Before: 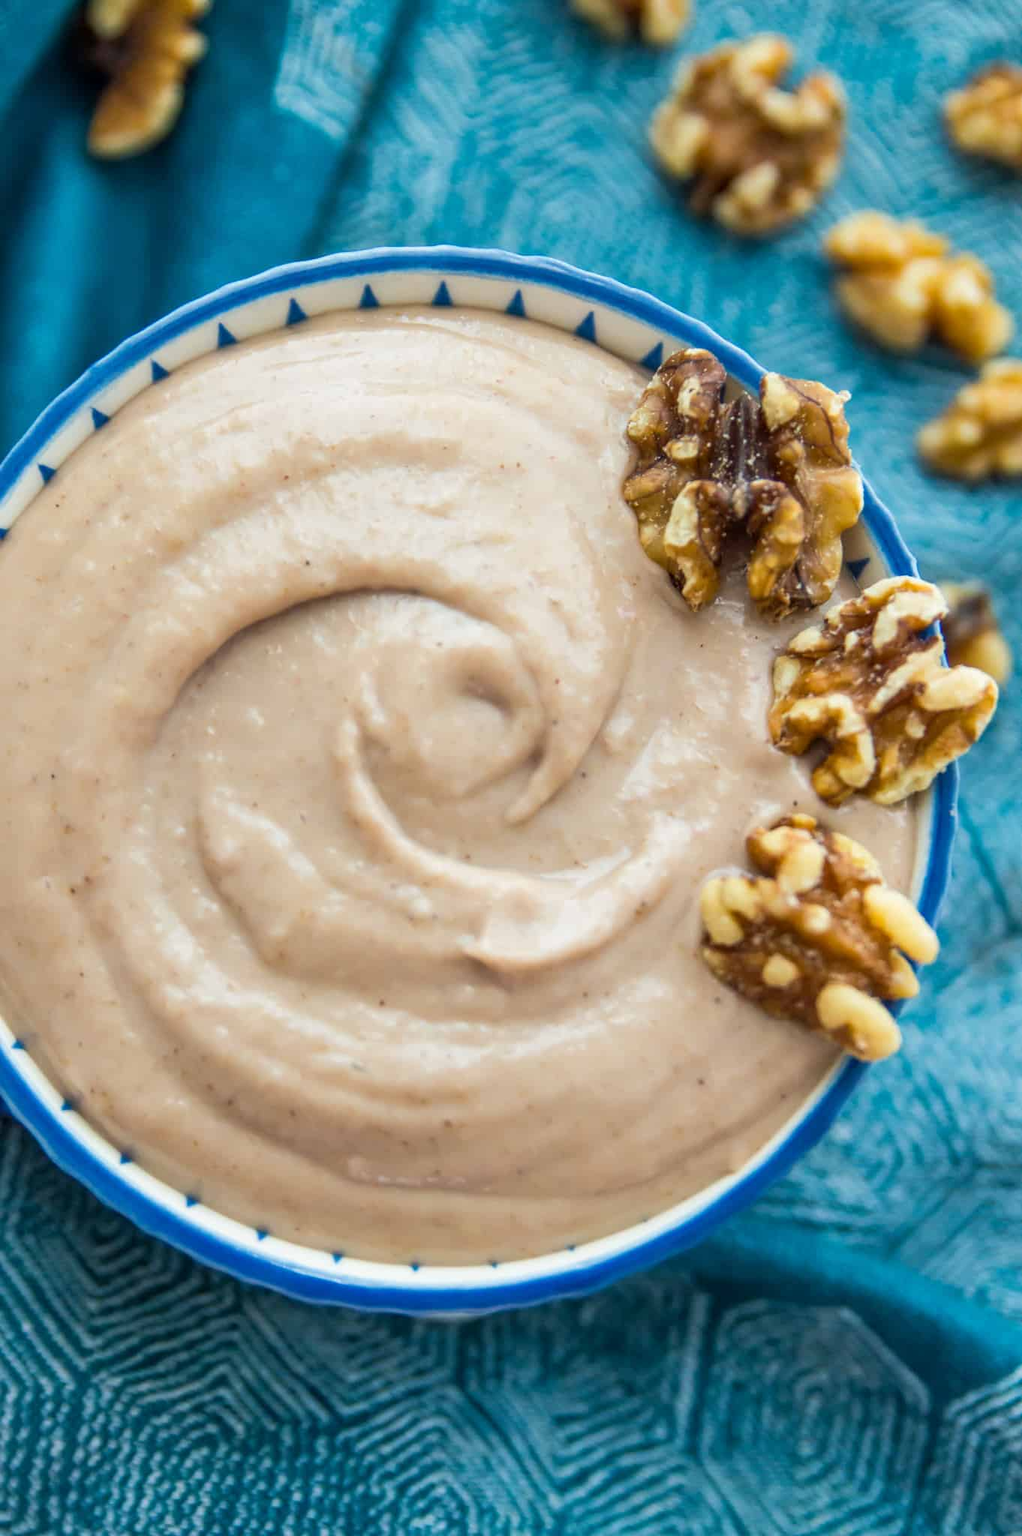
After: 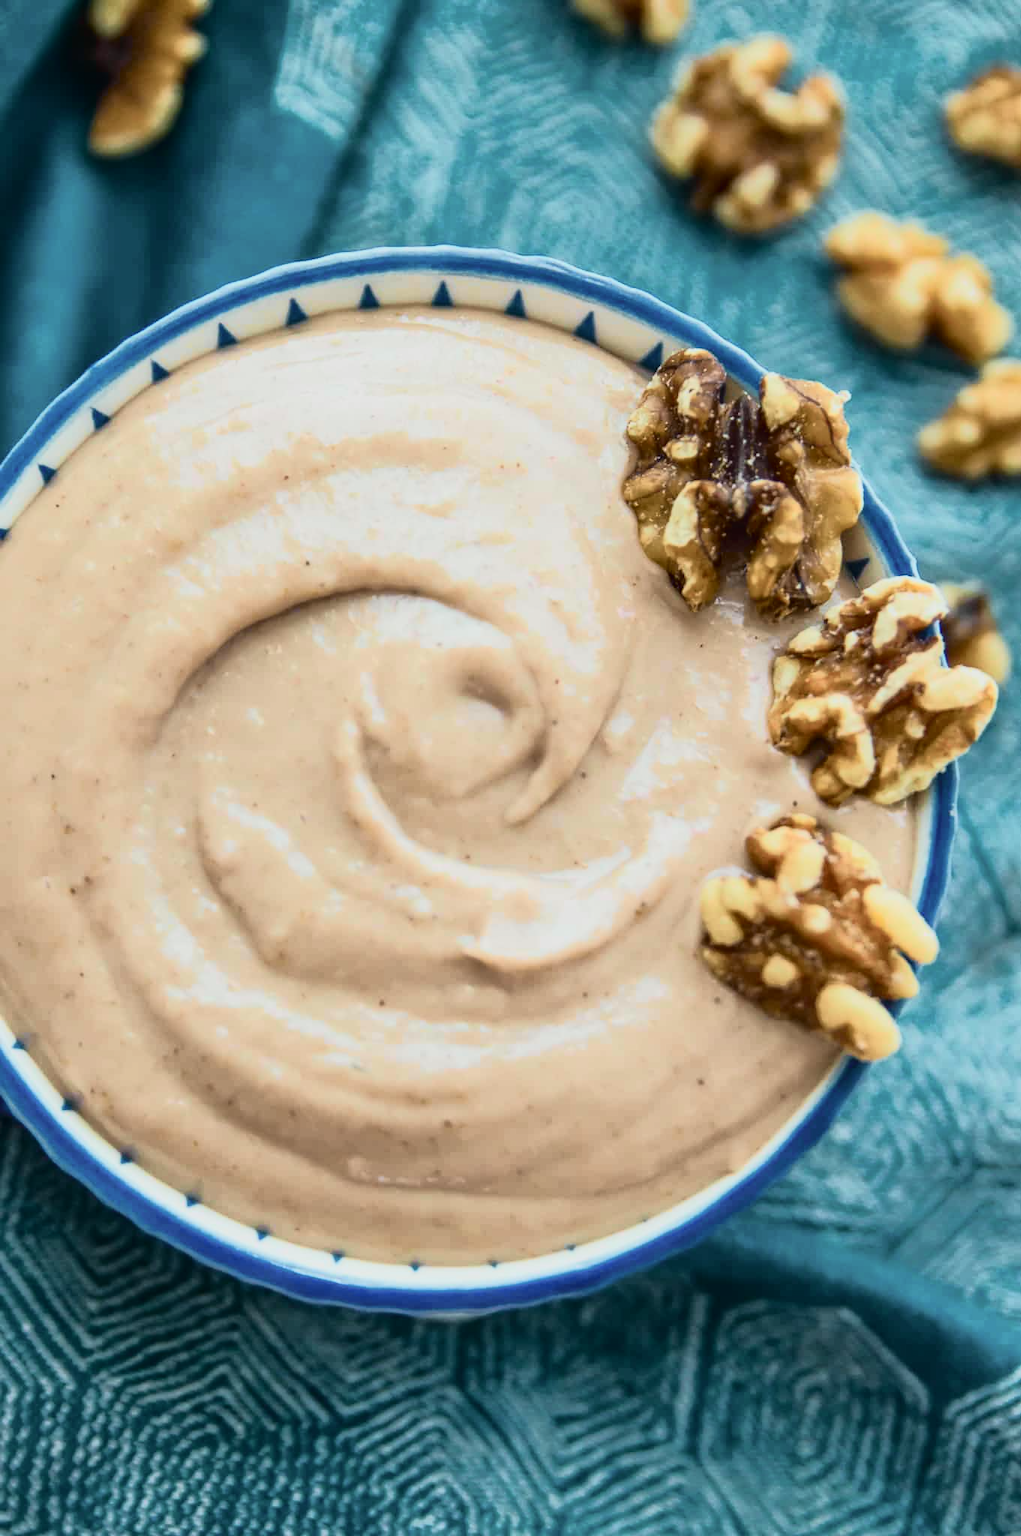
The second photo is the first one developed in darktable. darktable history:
contrast brightness saturation: contrast -0.08, brightness -0.04, saturation -0.11
tone curve: curves: ch0 [(0, 0.008) (0.081, 0.044) (0.177, 0.123) (0.283, 0.253) (0.416, 0.449) (0.495, 0.524) (0.661, 0.756) (0.796, 0.859) (1, 0.951)]; ch1 [(0, 0) (0.161, 0.092) (0.35, 0.33) (0.392, 0.392) (0.427, 0.426) (0.479, 0.472) (0.505, 0.5) (0.521, 0.524) (0.567, 0.564) (0.583, 0.588) (0.625, 0.627) (0.678, 0.733) (1, 1)]; ch2 [(0, 0) (0.346, 0.362) (0.404, 0.427) (0.502, 0.499) (0.531, 0.523) (0.544, 0.561) (0.58, 0.59) (0.629, 0.642) (0.717, 0.678) (1, 1)], color space Lab, independent channels, preserve colors none
